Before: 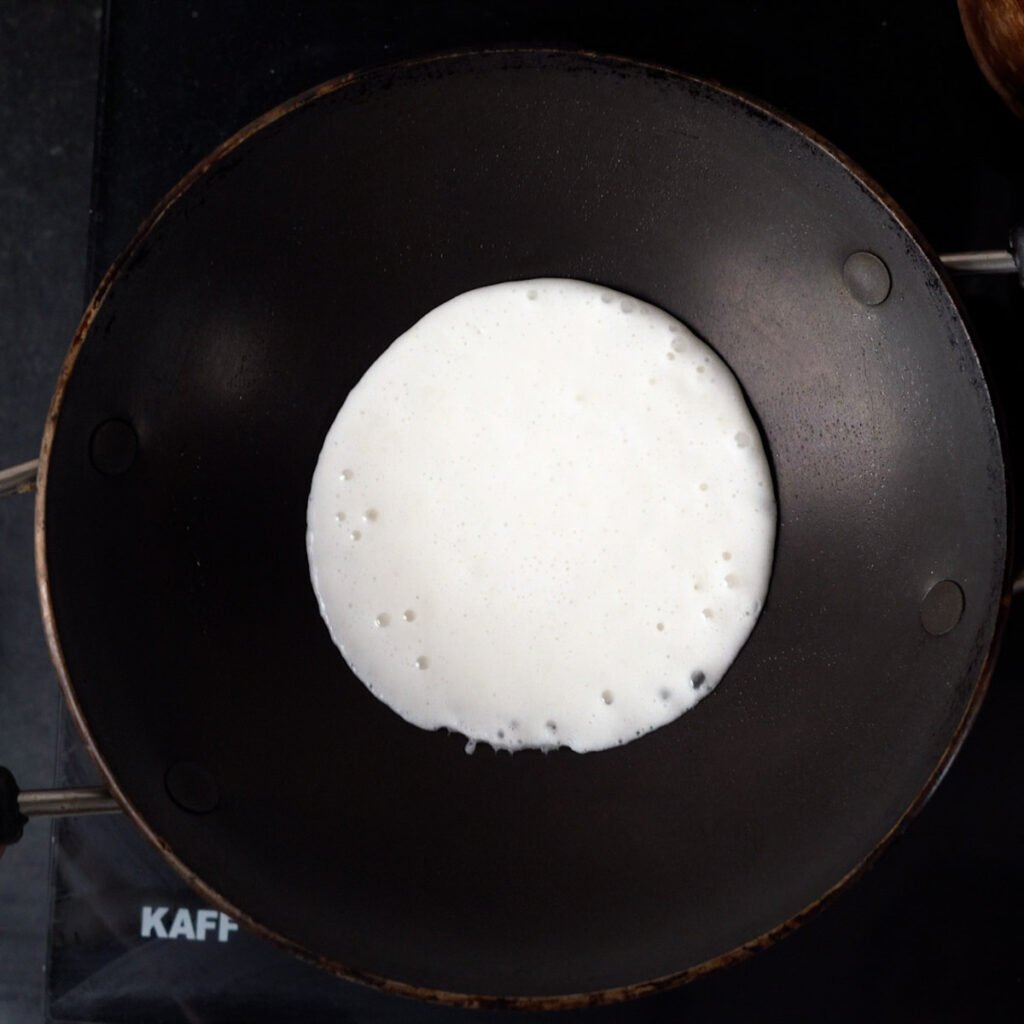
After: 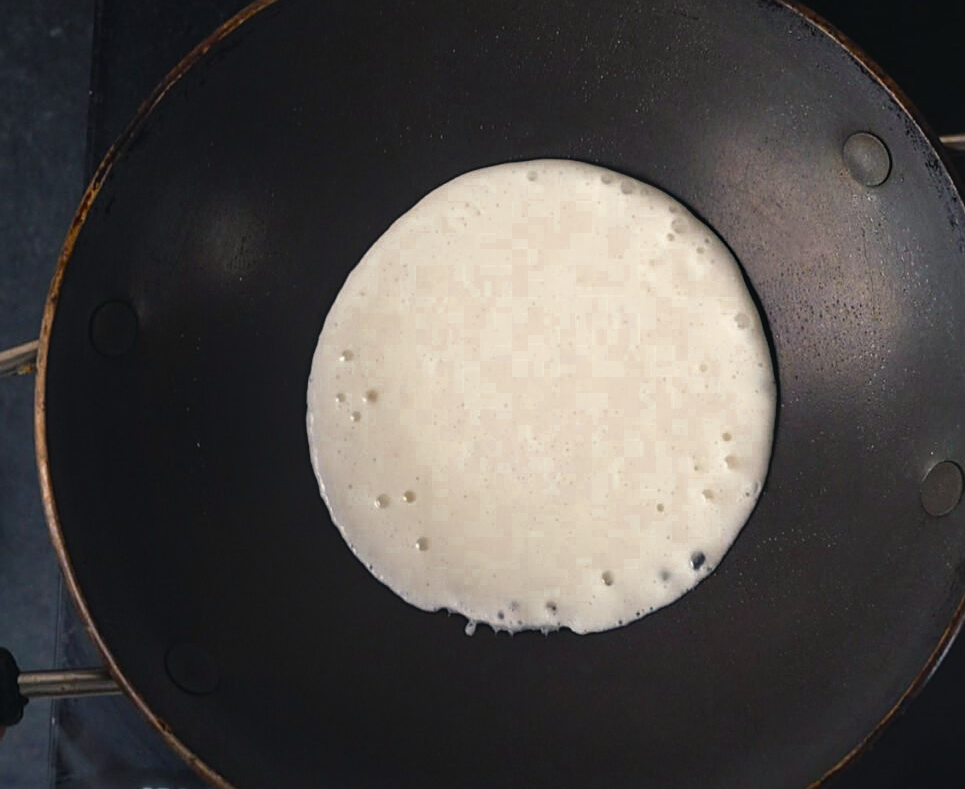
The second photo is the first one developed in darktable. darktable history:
crop and rotate: angle 0.03°, top 11.643%, right 5.651%, bottom 11.189%
local contrast: on, module defaults
color balance rgb: shadows lift › chroma 2%, shadows lift › hue 219.6°, power › hue 313.2°, highlights gain › chroma 3%, highlights gain › hue 75.6°, global offset › luminance 0.5%, perceptual saturation grading › global saturation 15.33%, perceptual saturation grading › highlights -19.33%, perceptual saturation grading › shadows 20%, global vibrance 20%
sharpen: on, module defaults
color zones: curves: ch0 [(0.11, 0.396) (0.195, 0.36) (0.25, 0.5) (0.303, 0.412) (0.357, 0.544) (0.75, 0.5) (0.967, 0.328)]; ch1 [(0, 0.468) (0.112, 0.512) (0.202, 0.6) (0.25, 0.5) (0.307, 0.352) (0.357, 0.544) (0.75, 0.5) (0.963, 0.524)]
